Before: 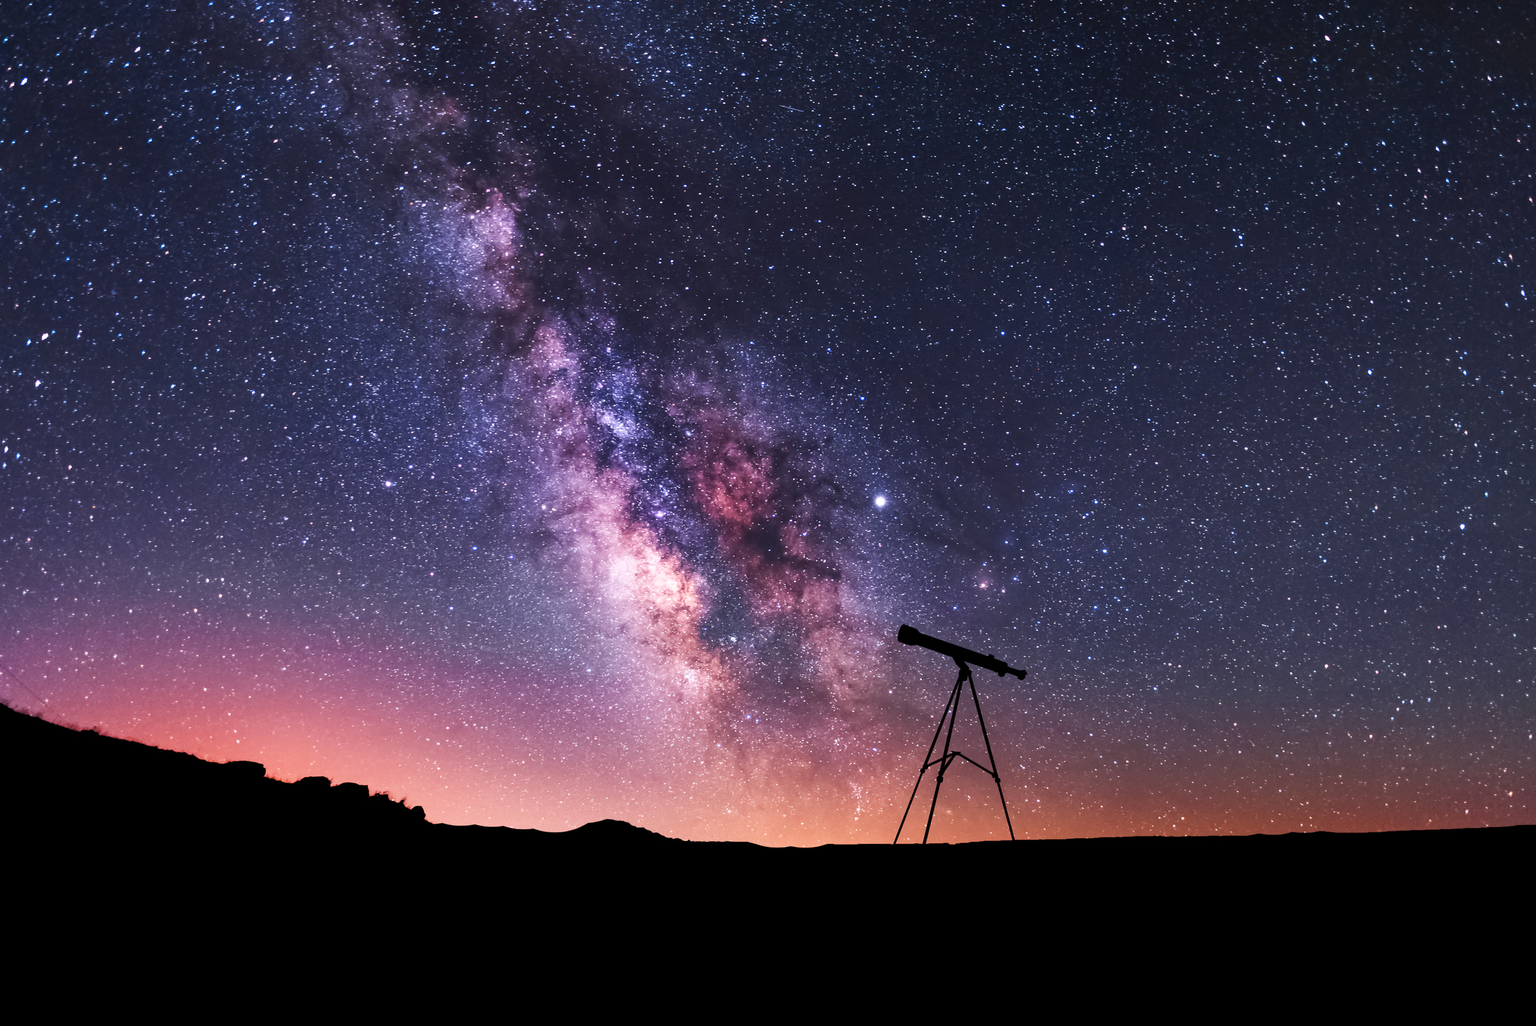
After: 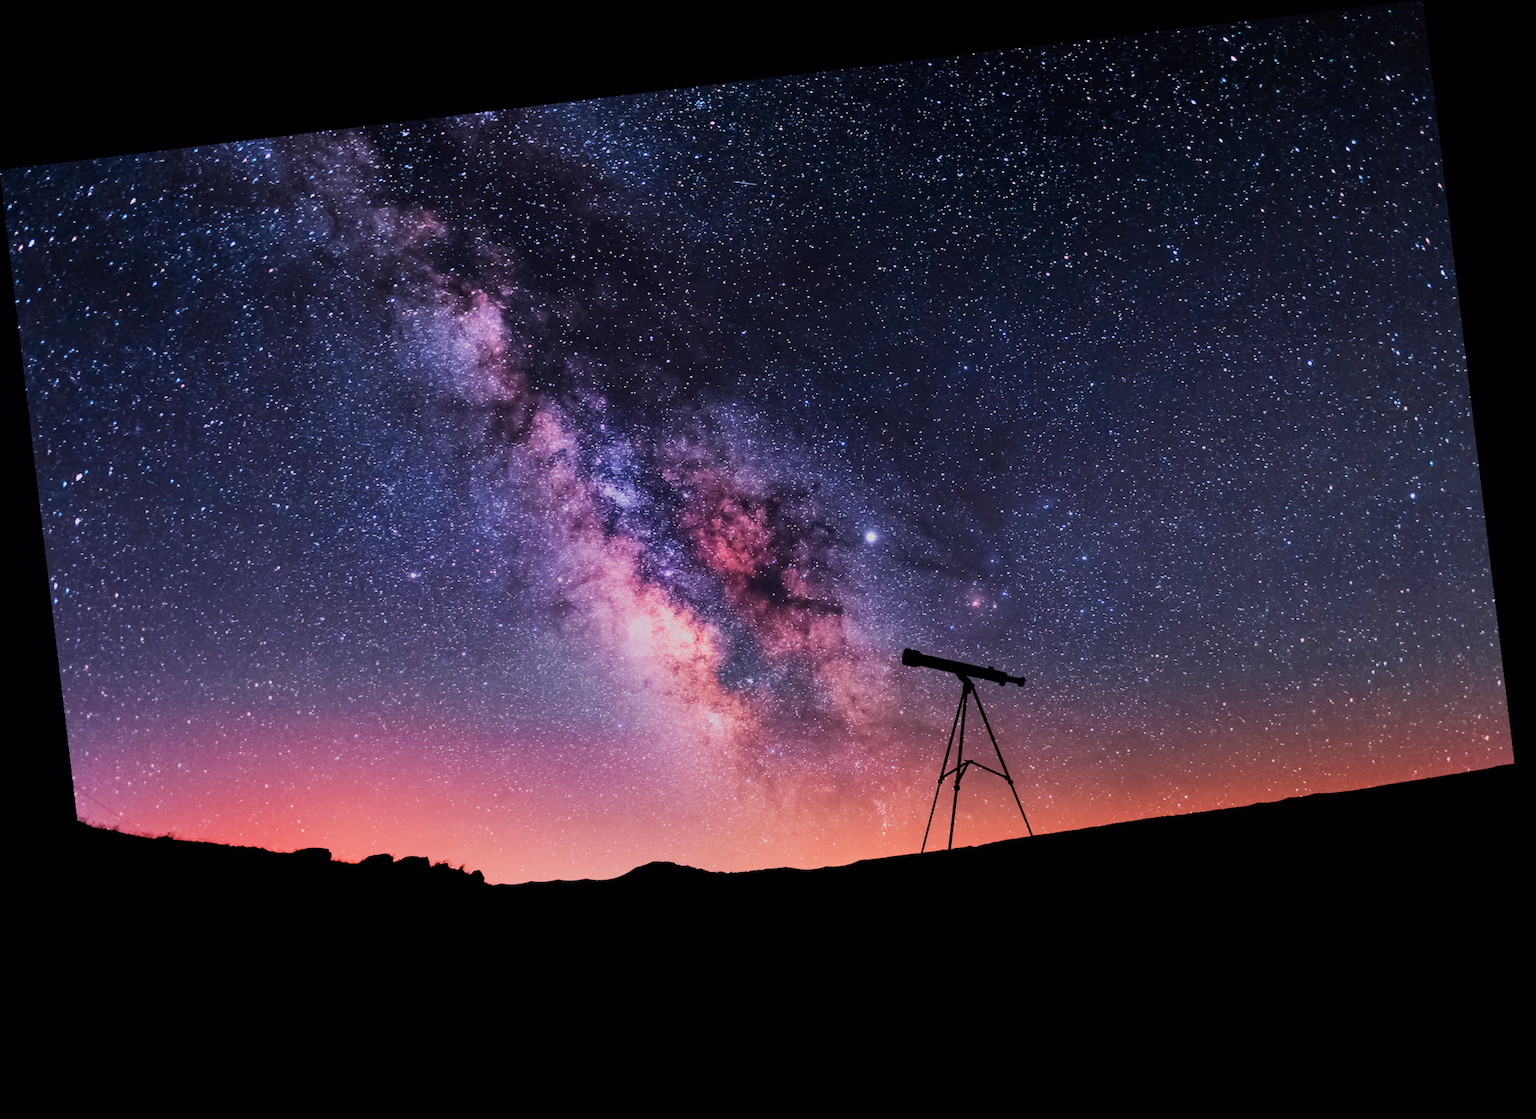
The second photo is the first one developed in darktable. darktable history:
filmic rgb: black relative exposure -7.15 EV, white relative exposure 5.36 EV, hardness 3.02, color science v6 (2022)
shadows and highlights: shadows 29.32, highlights -29.32, low approximation 0.01, soften with gaussian
color zones: curves: ch2 [(0, 0.5) (0.084, 0.497) (0.323, 0.335) (0.4, 0.497) (1, 0.5)], process mode strong
rotate and perspective: rotation -6.83°, automatic cropping off
